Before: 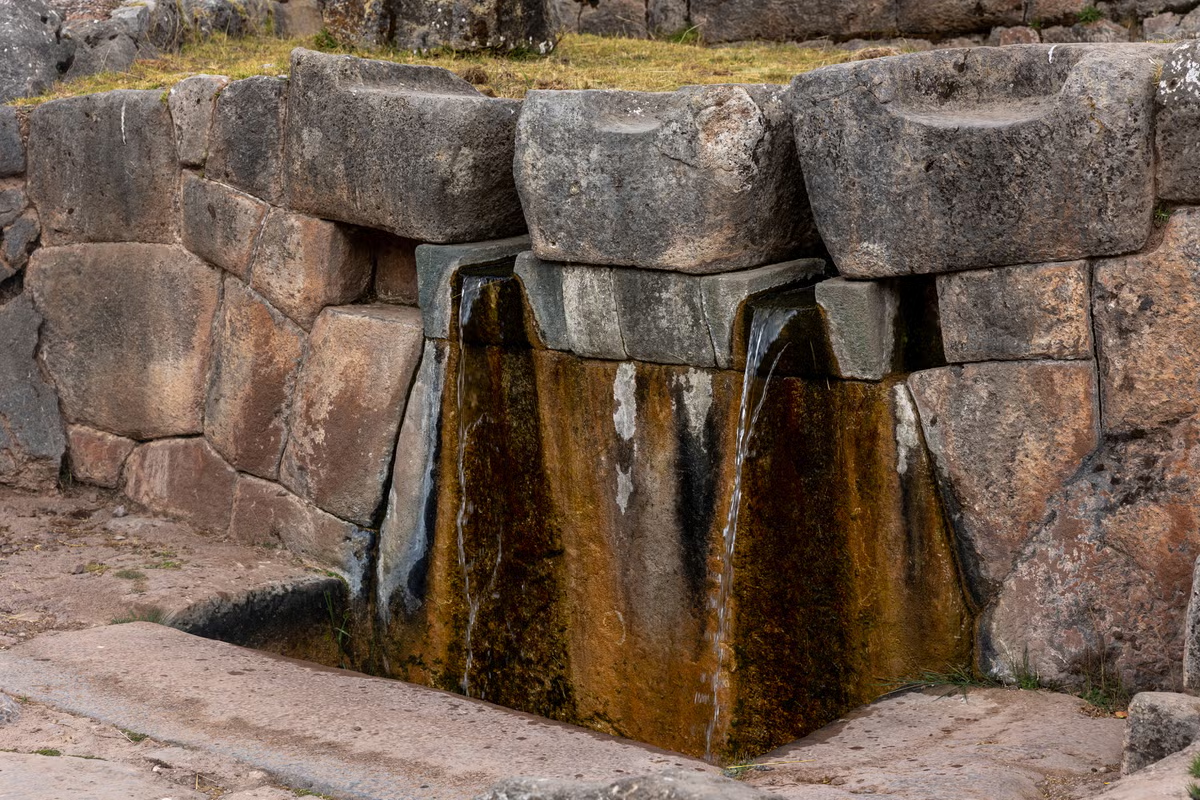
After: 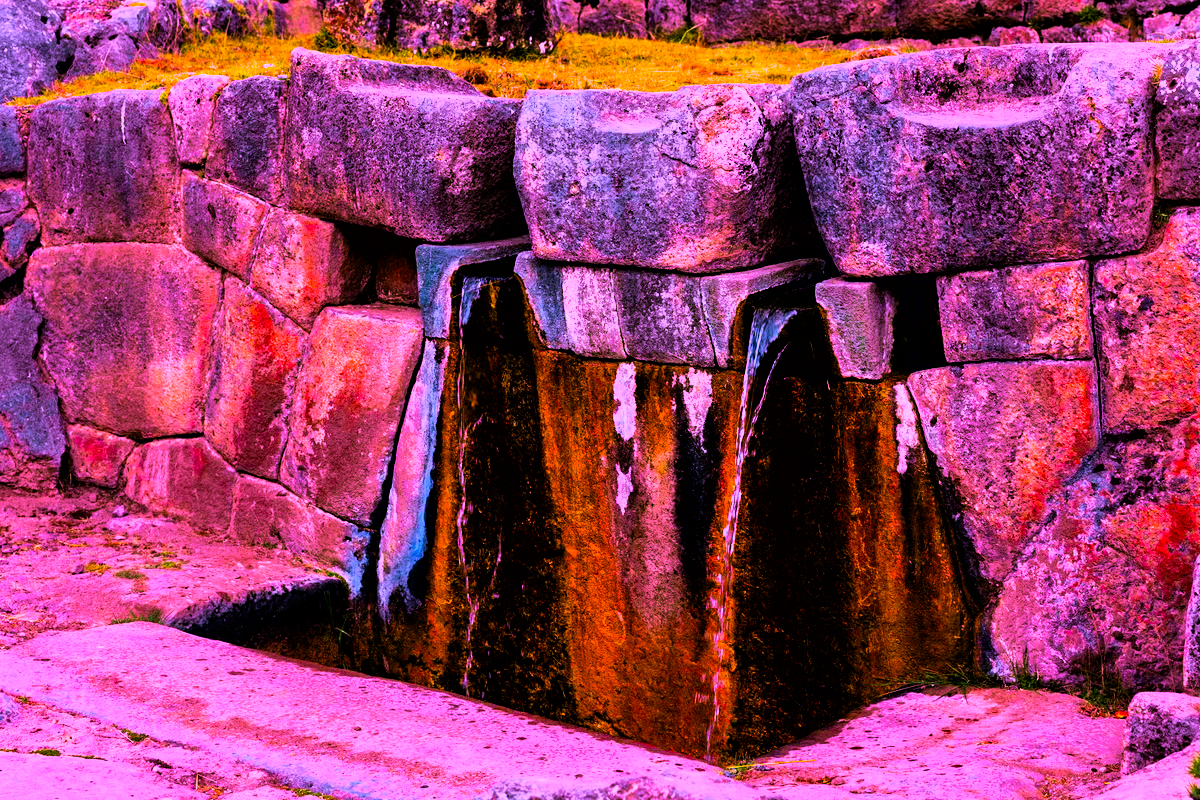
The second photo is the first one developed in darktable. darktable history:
haze removal: compatibility mode true, adaptive false
color calibration: illuminant as shot in camera, x 0.363, y 0.385, temperature 4528.04 K
color balance rgb: linear chroma grading › shadows -30%, linear chroma grading › global chroma 35%, perceptual saturation grading › global saturation 75%, perceptual saturation grading › shadows -30%, perceptual brilliance grading › highlights 75%, perceptual brilliance grading › shadows -30%, global vibrance 35%
filmic rgb: black relative exposure -6.15 EV, white relative exposure 6.96 EV, hardness 2.23, color science v6 (2022)
shadows and highlights: soften with gaussian
velvia: strength 75%
color correction: highlights a* 19.5, highlights b* -11.53, saturation 1.69
